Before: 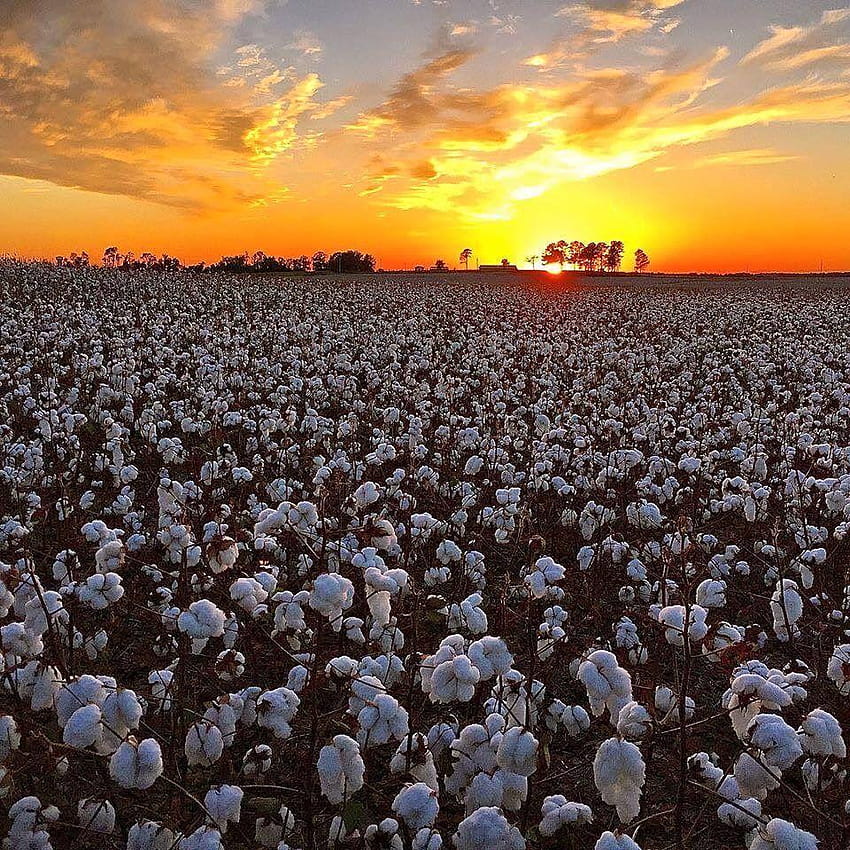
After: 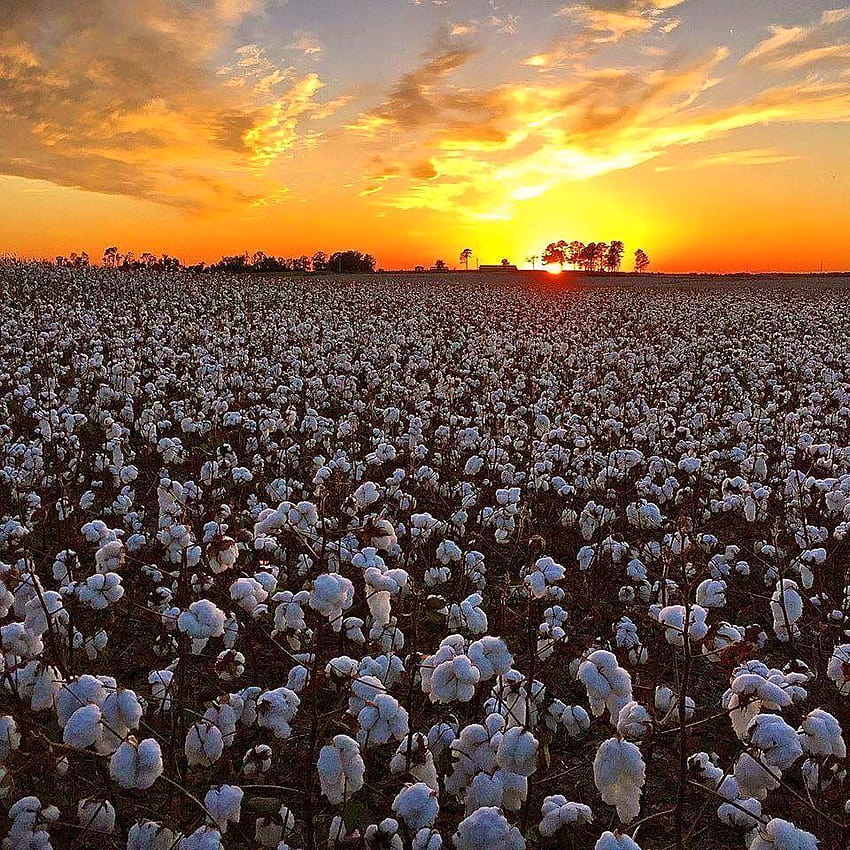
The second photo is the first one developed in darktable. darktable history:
white balance: red 1.009, blue 0.985
velvia: on, module defaults
